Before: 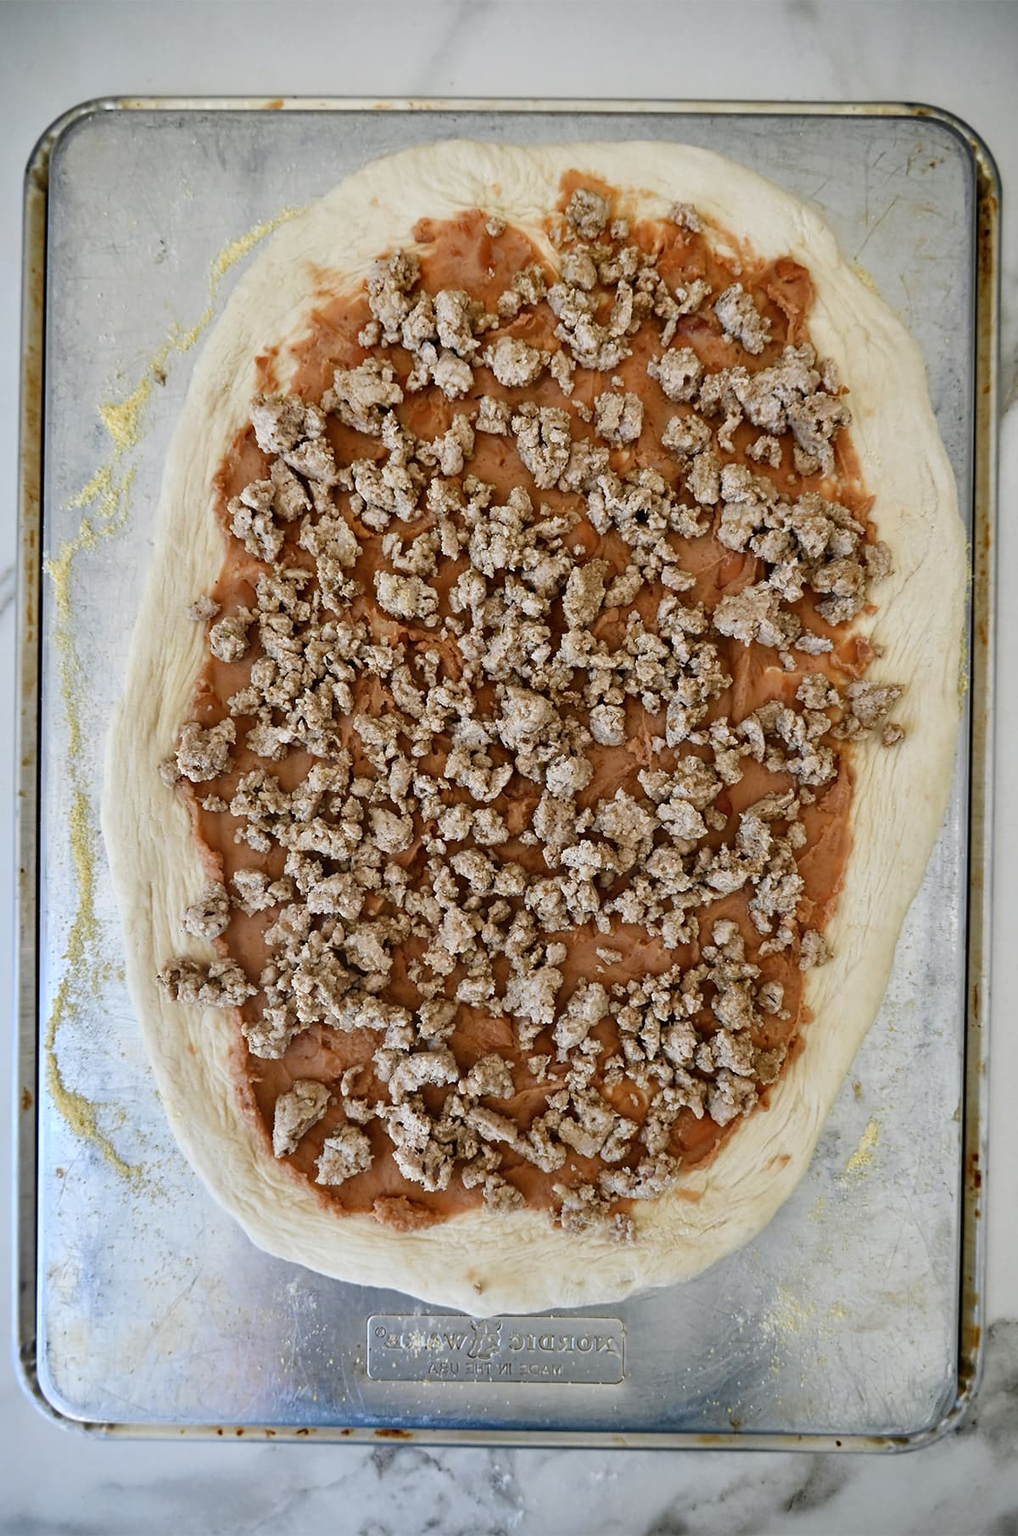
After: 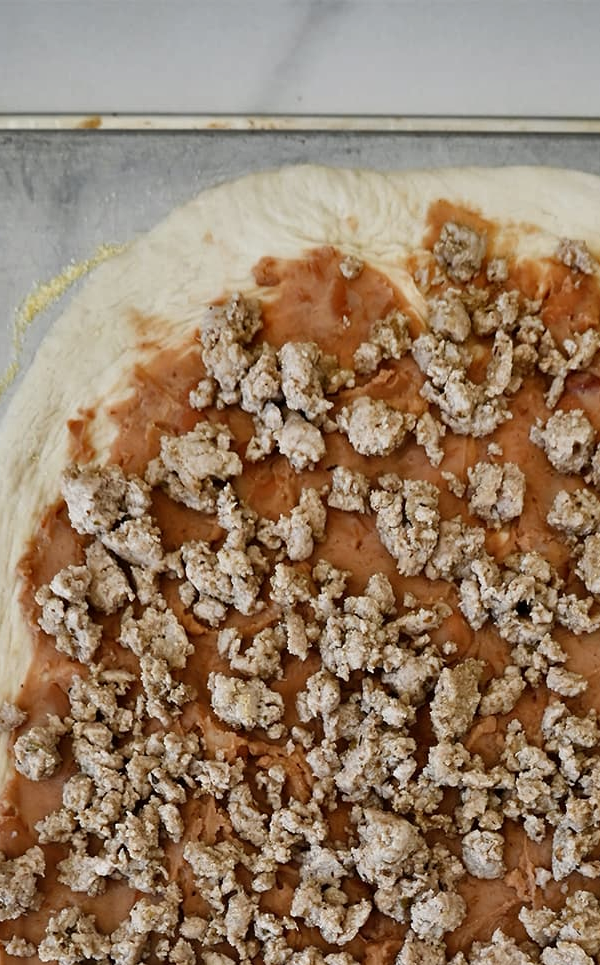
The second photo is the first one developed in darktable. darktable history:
shadows and highlights: shadows 40.02, highlights -52.3, highlights color adjustment 32.52%, low approximation 0.01, soften with gaussian
color correction: highlights b* 0.058, saturation 0.986
crop: left 19.449%, right 30.47%, bottom 46.667%
